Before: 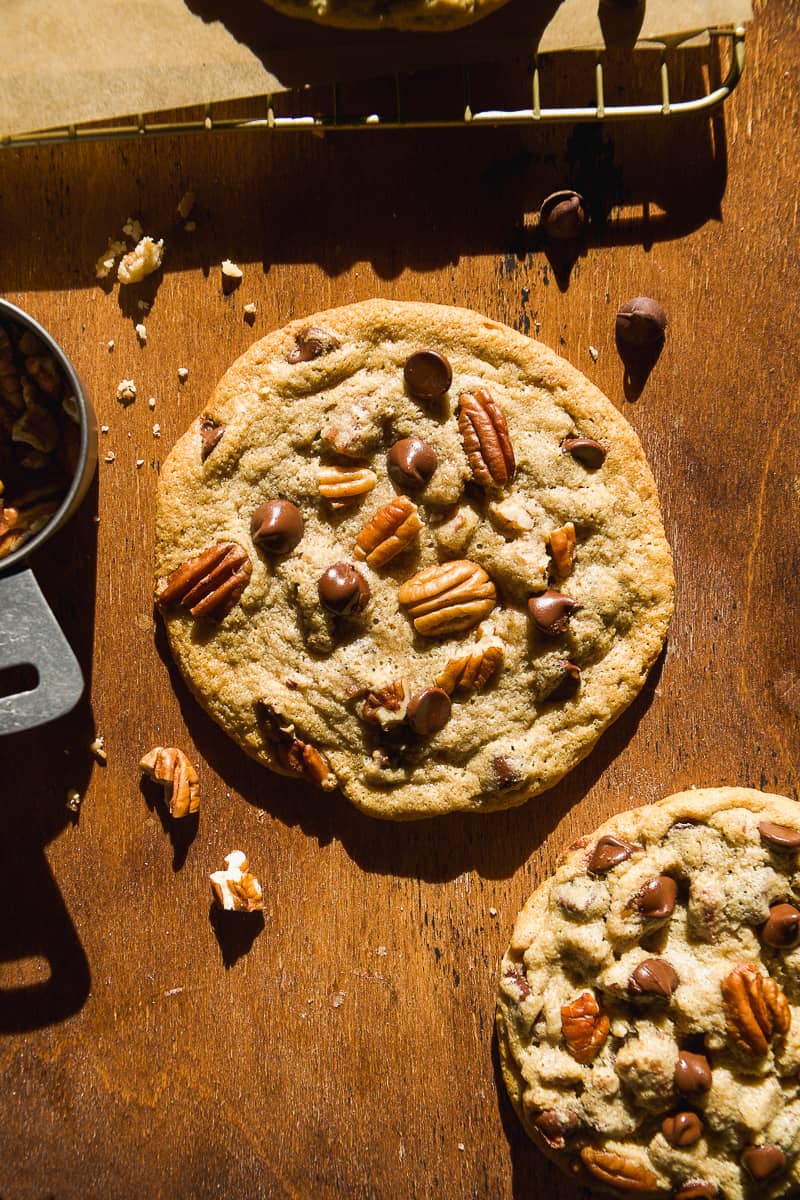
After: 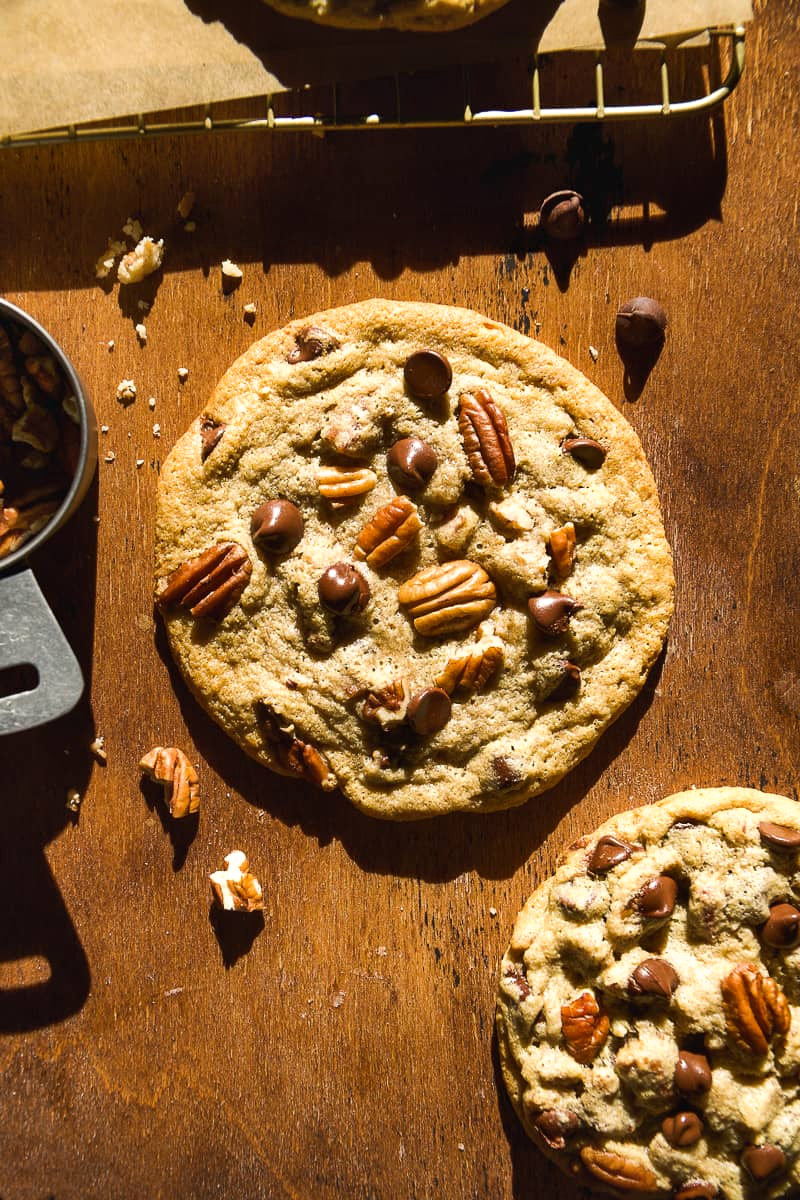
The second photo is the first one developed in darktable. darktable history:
tone equalizer: -8 EV -0.001 EV, -7 EV 0.001 EV, -6 EV -0.002 EV, -5 EV -0.003 EV, -4 EV -0.062 EV, -3 EV -0.222 EV, -2 EV -0.267 EV, -1 EV 0.105 EV, +0 EV 0.303 EV
color zones: curves: ch0 [(0.25, 0.5) (0.463, 0.627) (0.484, 0.637) (0.75, 0.5)]
shadows and highlights: low approximation 0.01, soften with gaussian
